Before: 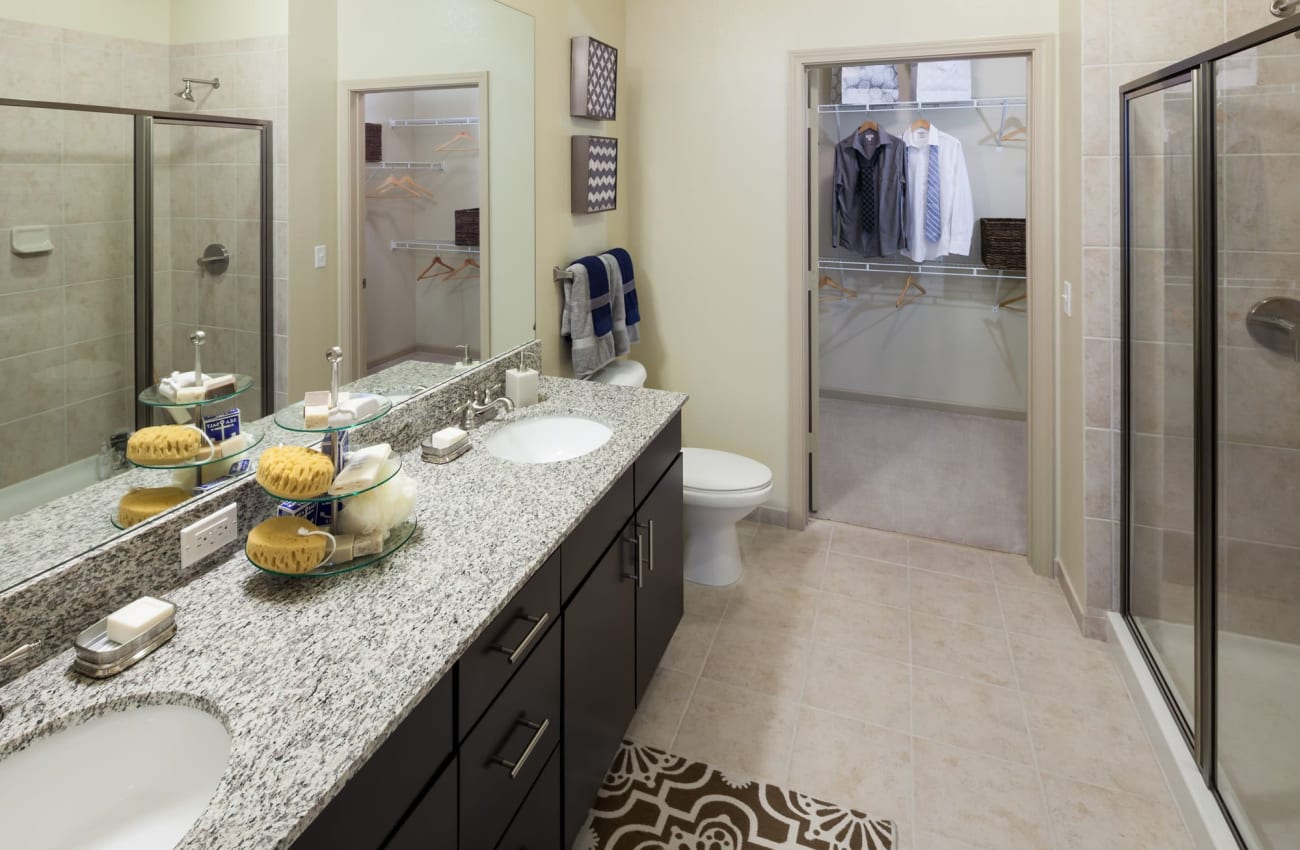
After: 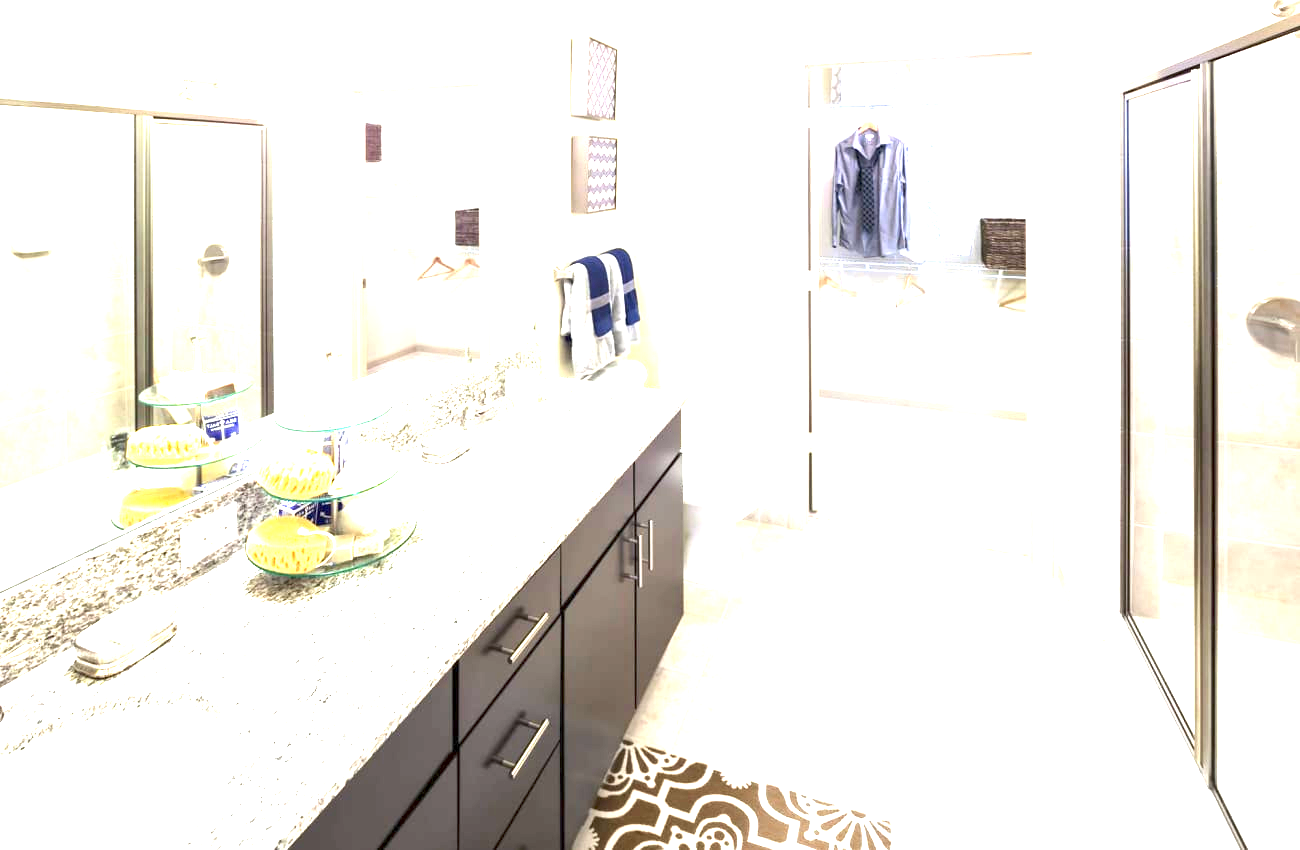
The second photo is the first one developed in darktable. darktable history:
exposure: exposure 2.925 EV, compensate highlight preservation false
